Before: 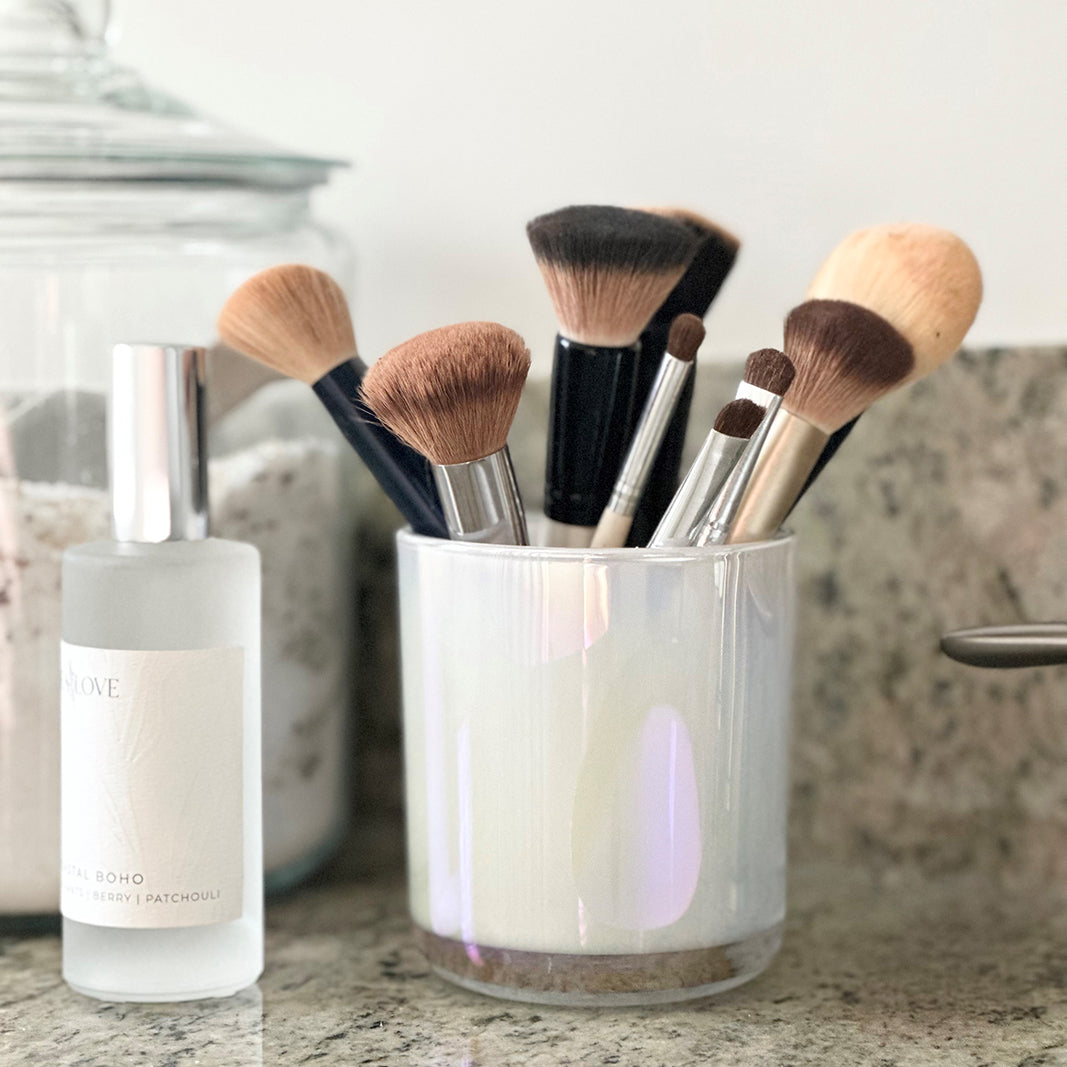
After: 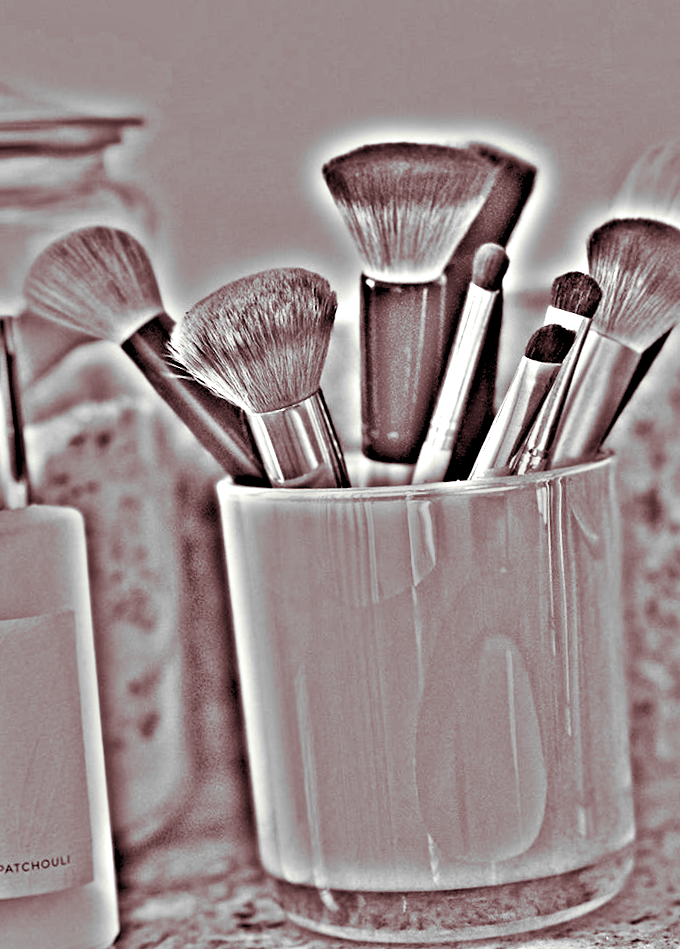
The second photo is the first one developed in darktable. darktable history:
local contrast: mode bilateral grid, contrast 20, coarseness 50, detail 141%, midtone range 0.2
rotate and perspective: rotation -4.57°, crop left 0.054, crop right 0.944, crop top 0.087, crop bottom 0.914
white balance: red 0.988, blue 1.017
contrast brightness saturation: contrast 0.07, brightness 0.18, saturation 0.4
split-toning: on, module defaults
velvia: on, module defaults
highpass: on, module defaults
crop and rotate: left 15.546%, right 17.787%
